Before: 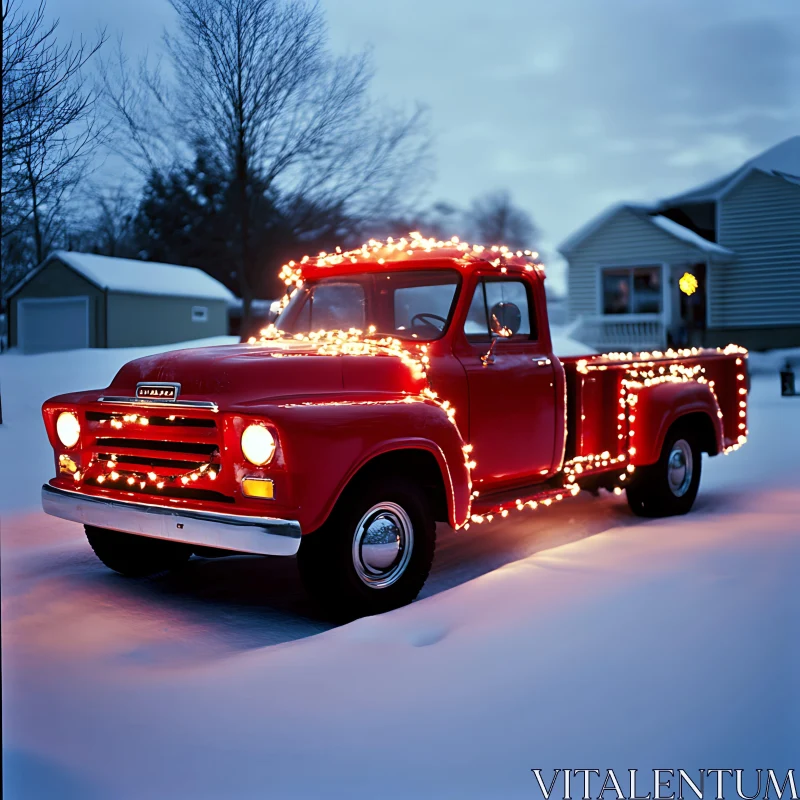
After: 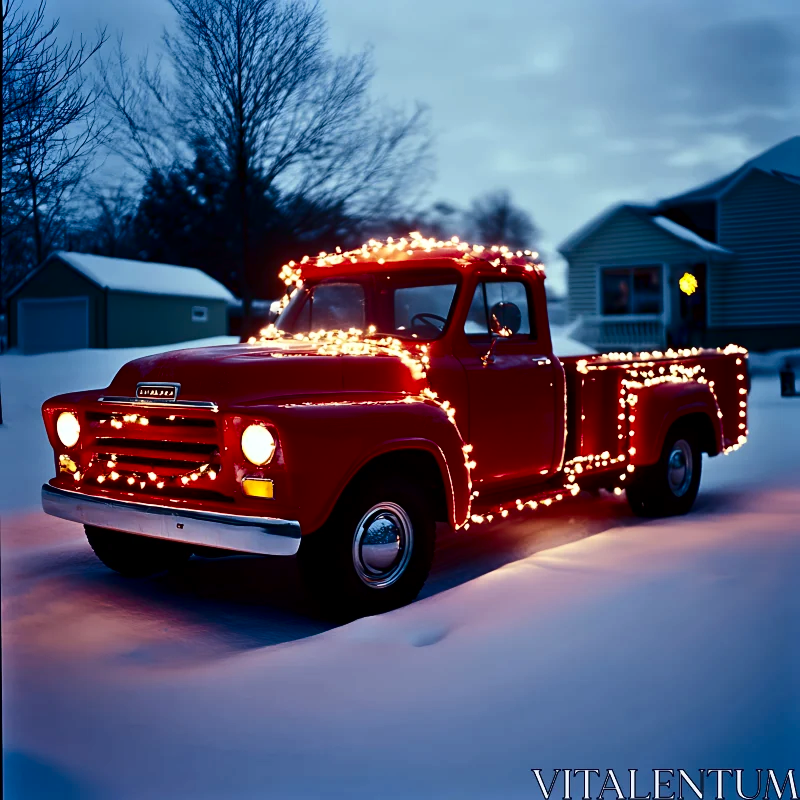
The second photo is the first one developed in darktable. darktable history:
exposure: compensate highlight preservation false
tone equalizer: -8 EV 0.099 EV, edges refinement/feathering 500, mask exposure compensation -1.57 EV, preserve details no
contrast brightness saturation: contrast 0.194, brightness -0.233, saturation 0.106
